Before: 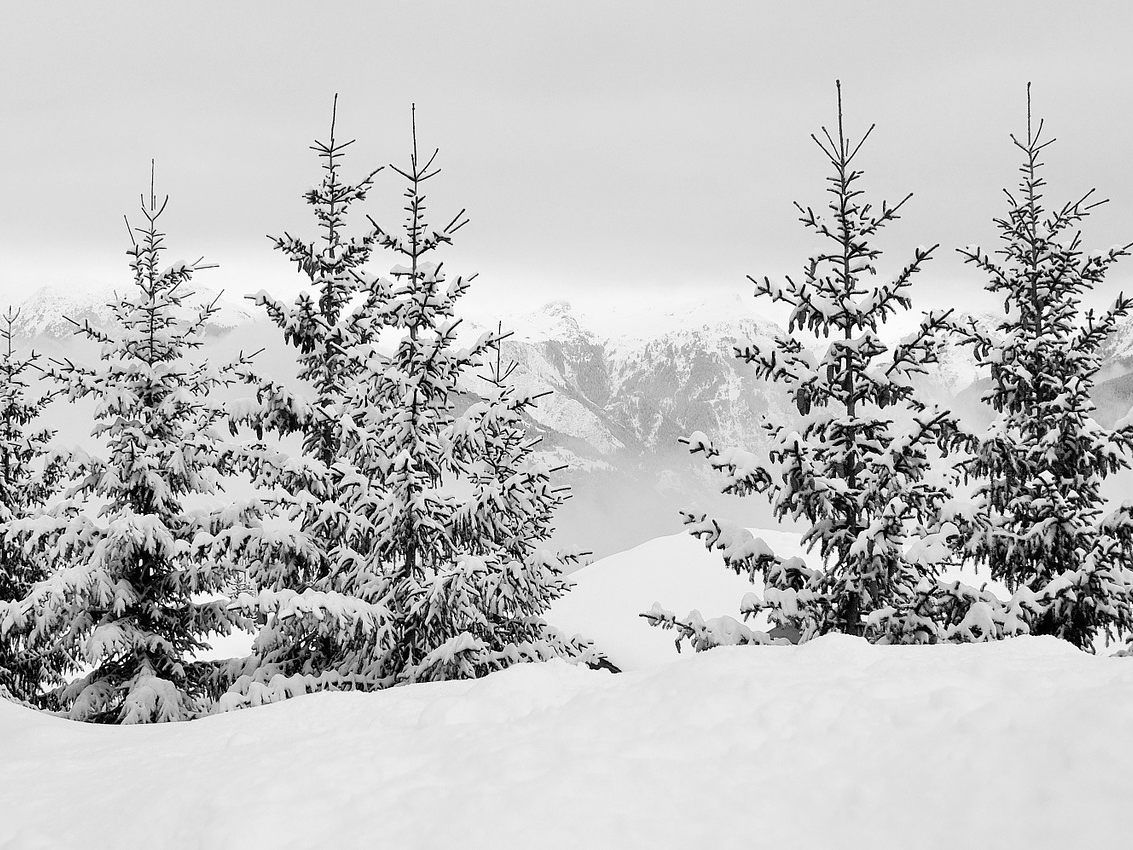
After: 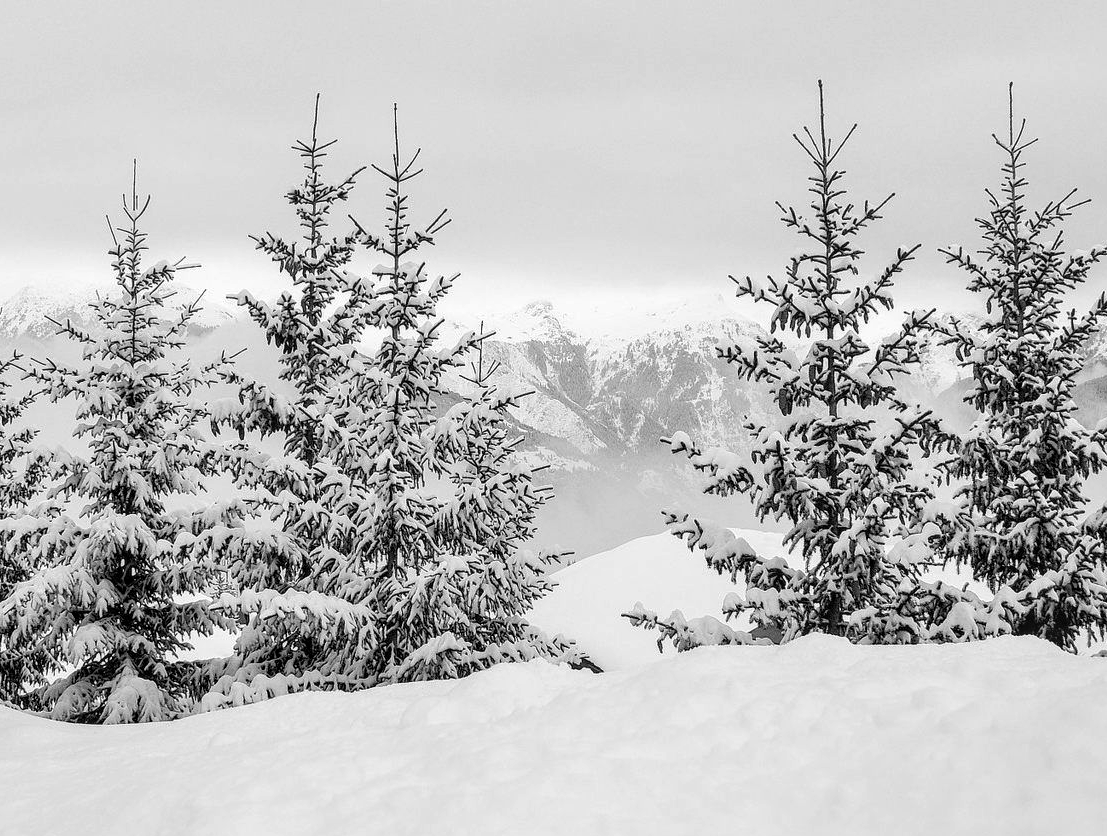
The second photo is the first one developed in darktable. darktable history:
crop and rotate: left 1.631%, right 0.599%, bottom 1.593%
local contrast: detail 130%
